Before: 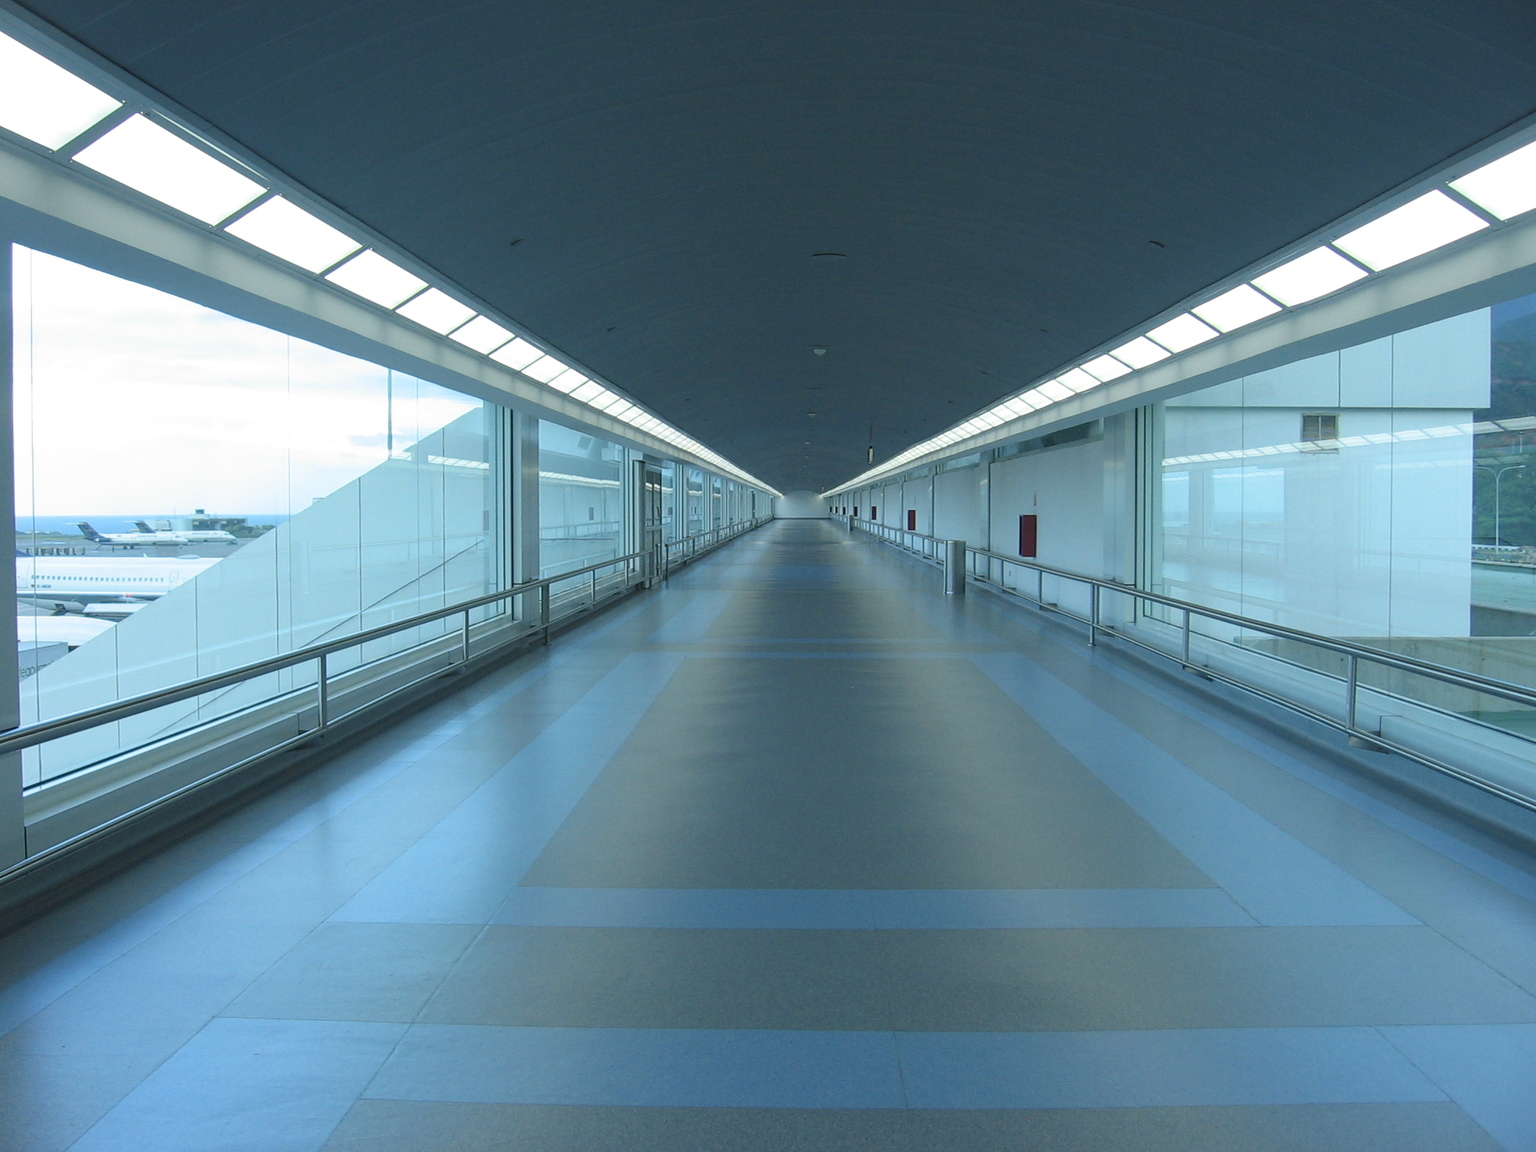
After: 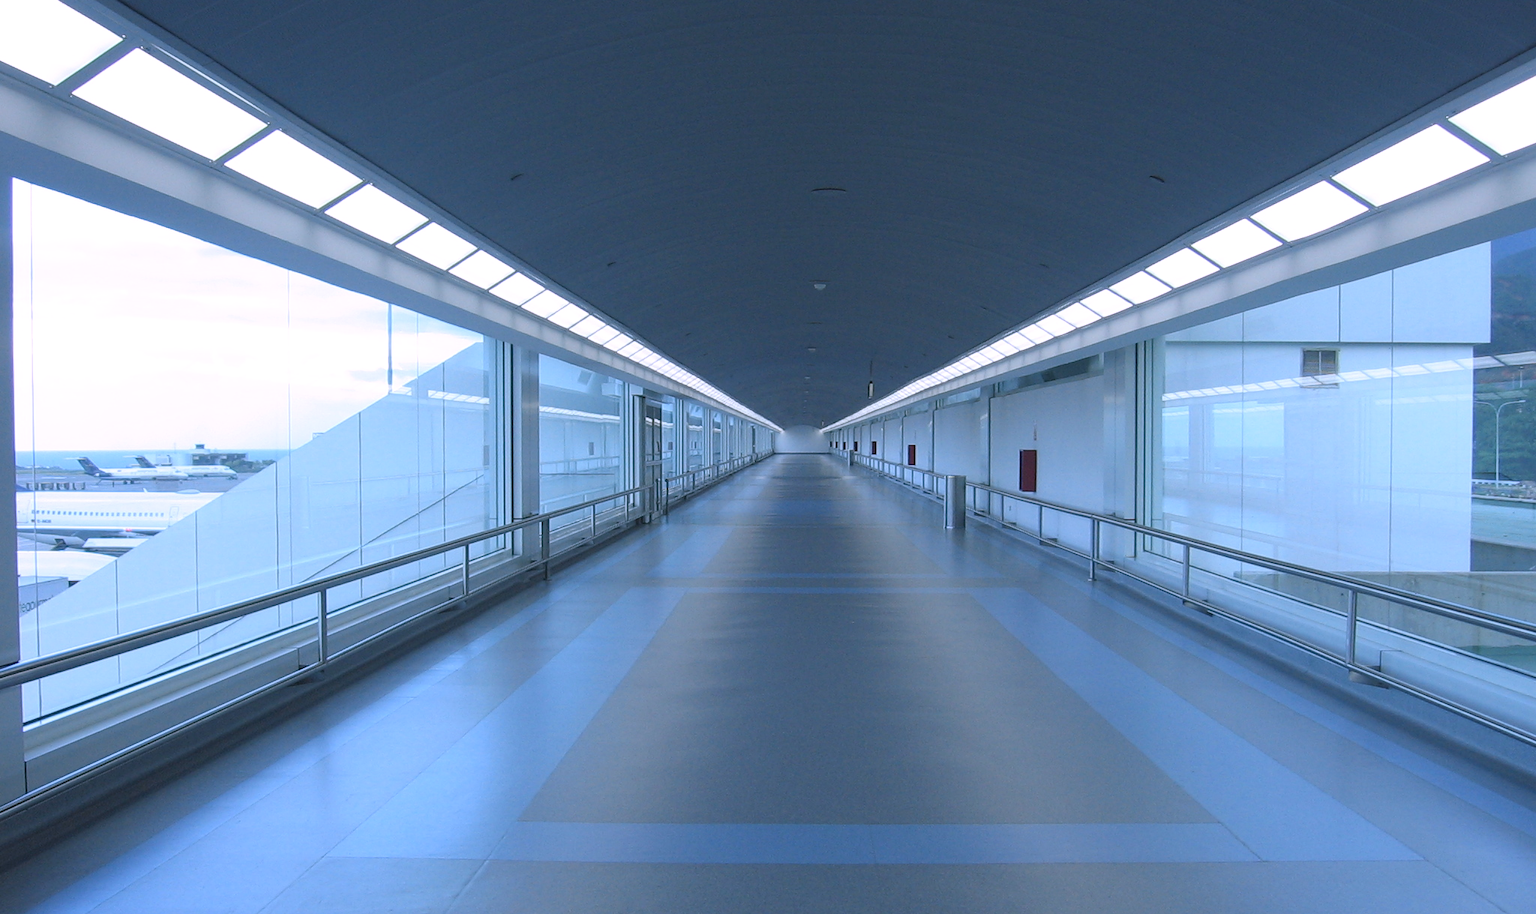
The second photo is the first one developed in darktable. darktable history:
crop and rotate: top 5.667%, bottom 14.937%
white balance: red 1.042, blue 1.17
